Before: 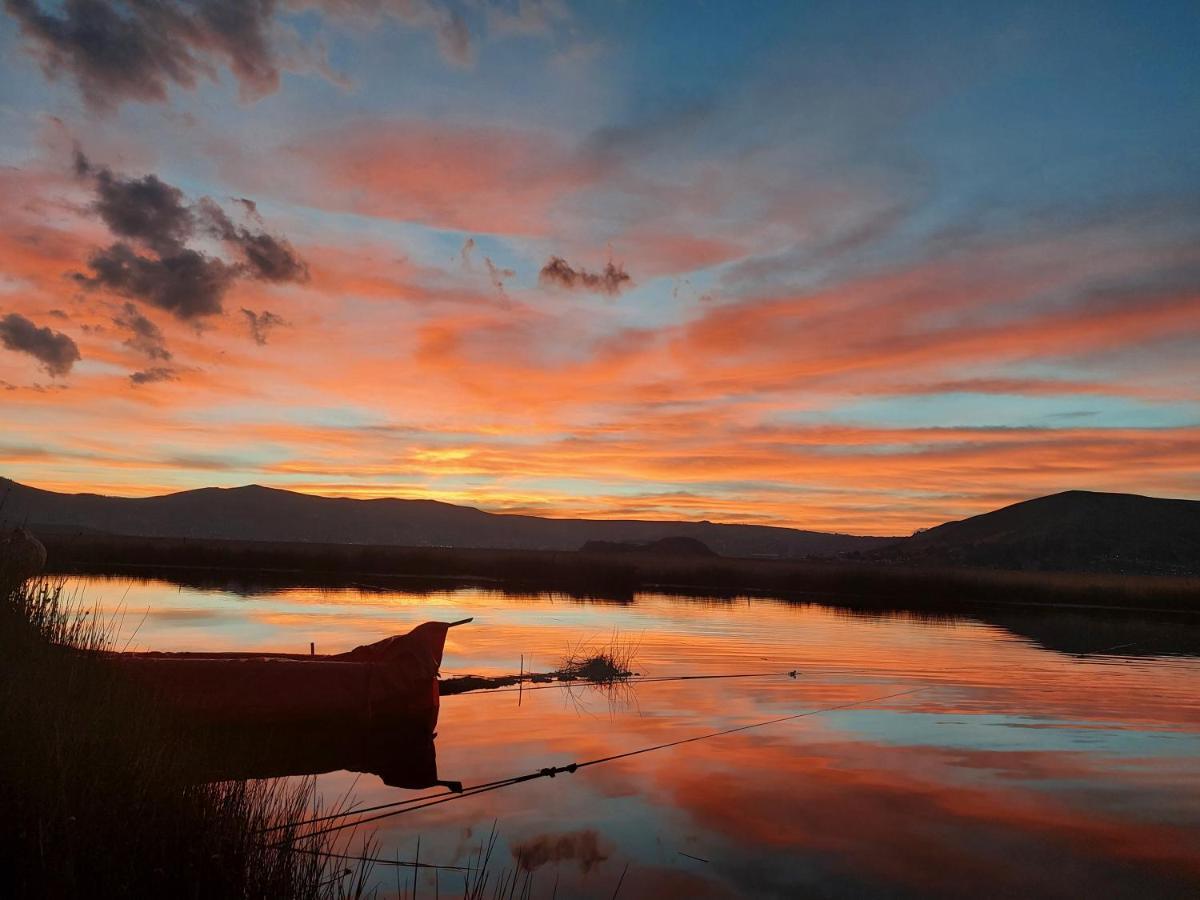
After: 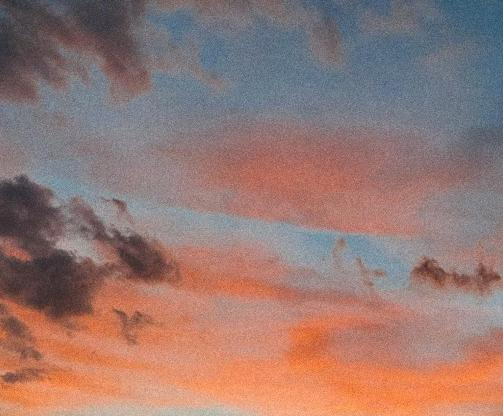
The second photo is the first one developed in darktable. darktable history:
crop and rotate: left 10.817%, top 0.062%, right 47.194%, bottom 53.626%
grain: coarseness 8.68 ISO, strength 31.94%
